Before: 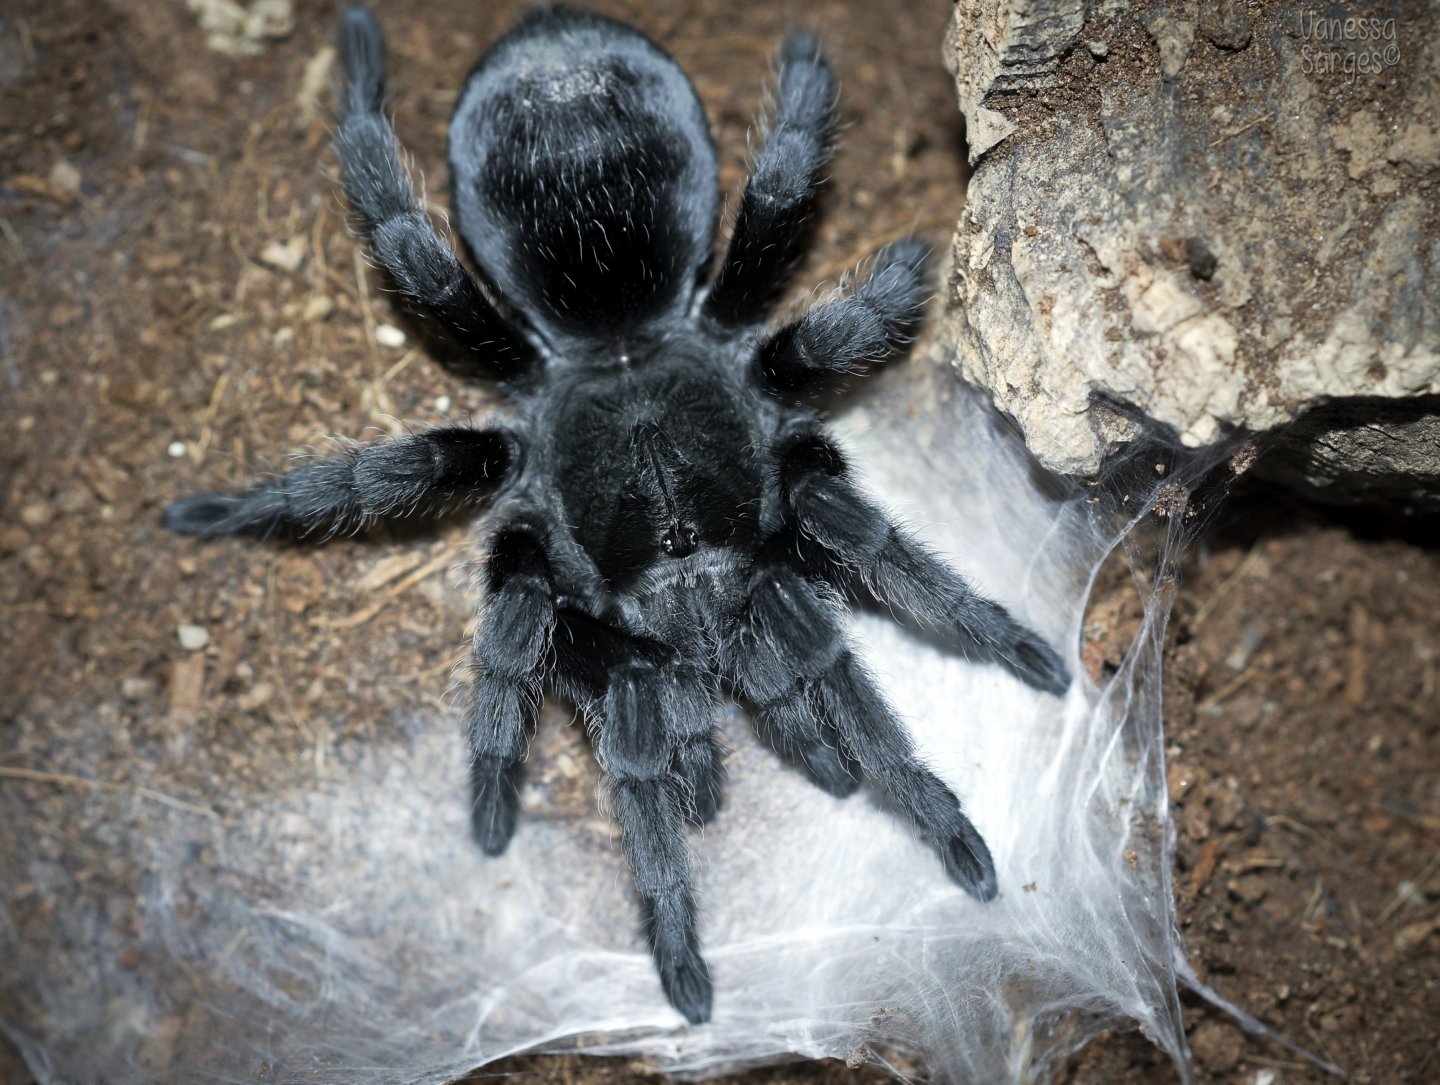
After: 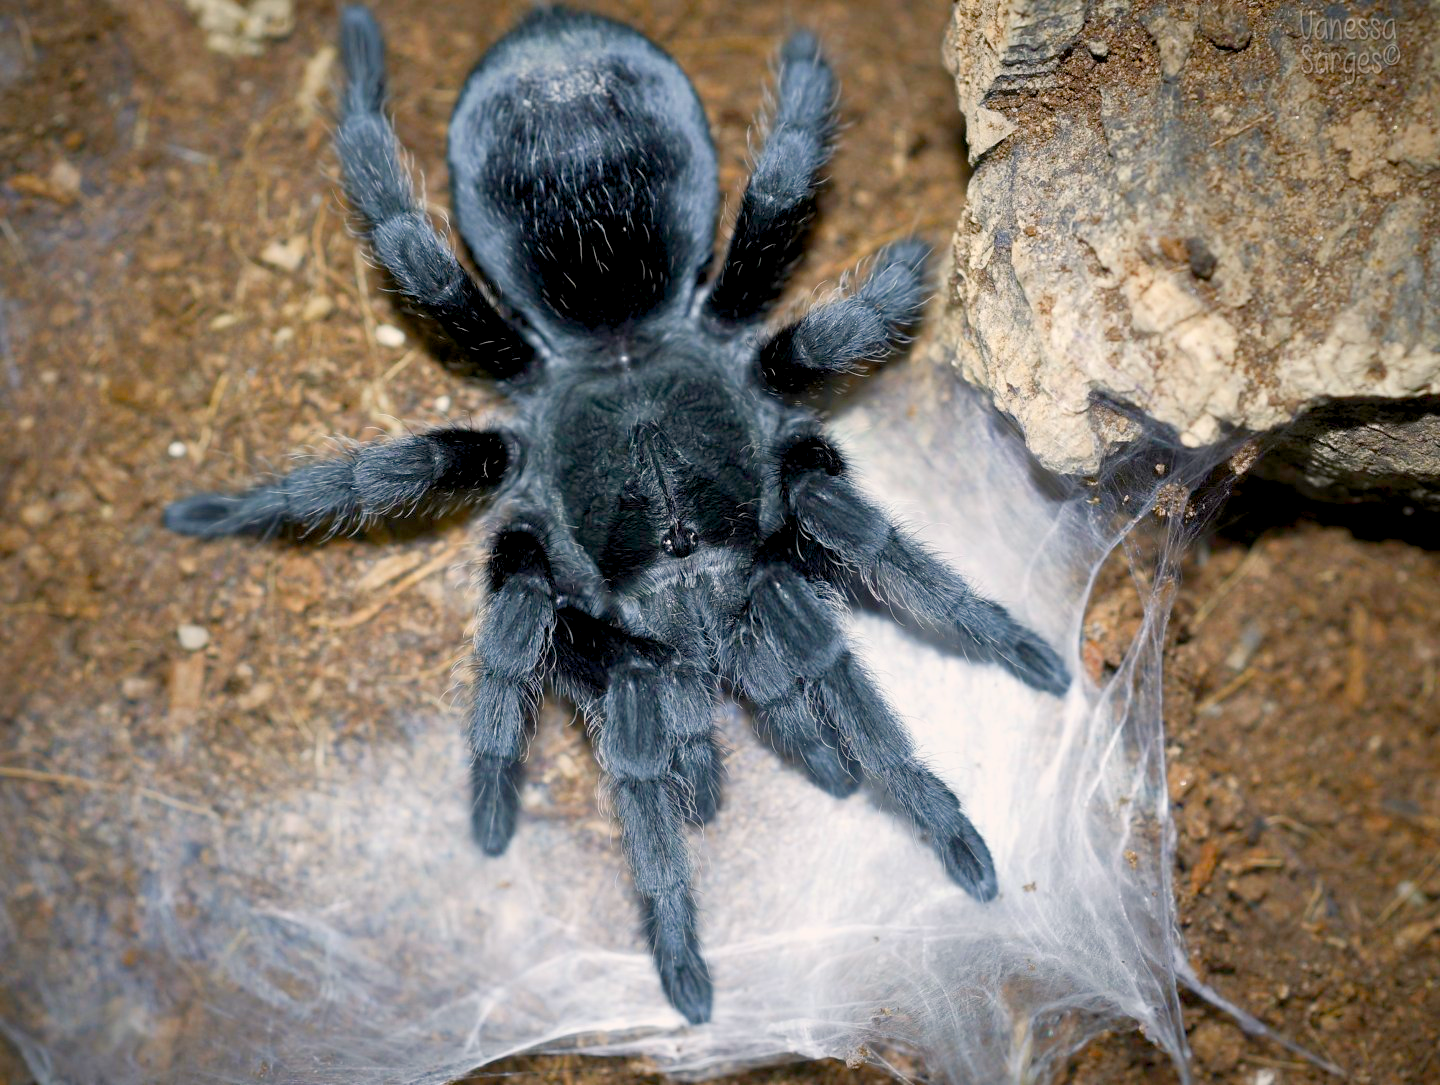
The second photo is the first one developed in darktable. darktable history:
color balance rgb: highlights gain › chroma 1.404%, highlights gain › hue 52.07°, global offset › luminance -0.48%, linear chroma grading › global chroma 15.579%, perceptual saturation grading › global saturation 34.905%, perceptual saturation grading › highlights -29.977%, perceptual saturation grading › shadows 34.751%, contrast -19.962%
exposure: black level correction 0, exposure 0.499 EV, compensate highlight preservation false
